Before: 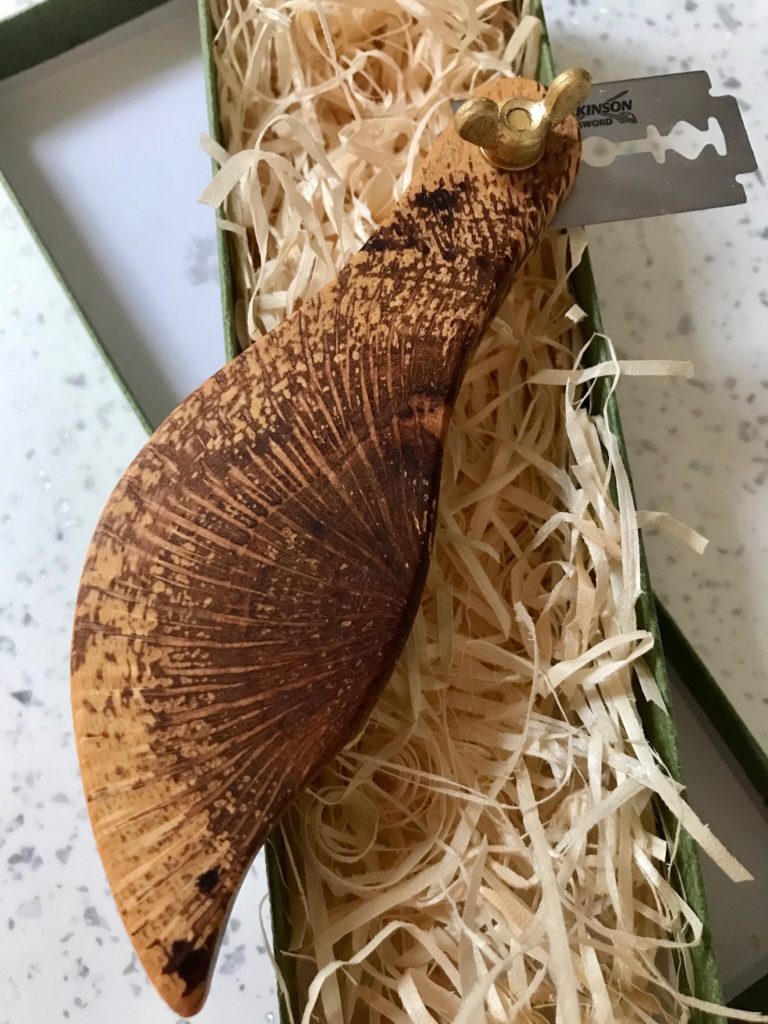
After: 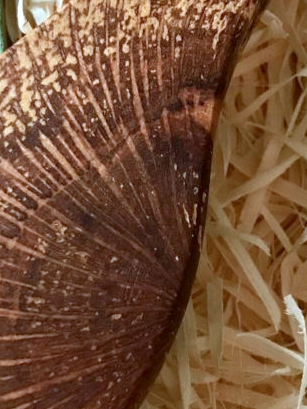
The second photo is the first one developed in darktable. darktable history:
crop: left 30%, top 30%, right 30%, bottom 30%
color calibration: illuminant Planckian (black body), x 0.378, y 0.375, temperature 4065 K
exposure: exposure 0.6 EV, compensate highlight preservation false
color correction: highlights a* -3.28, highlights b* -6.24, shadows a* 3.1, shadows b* 5.19
